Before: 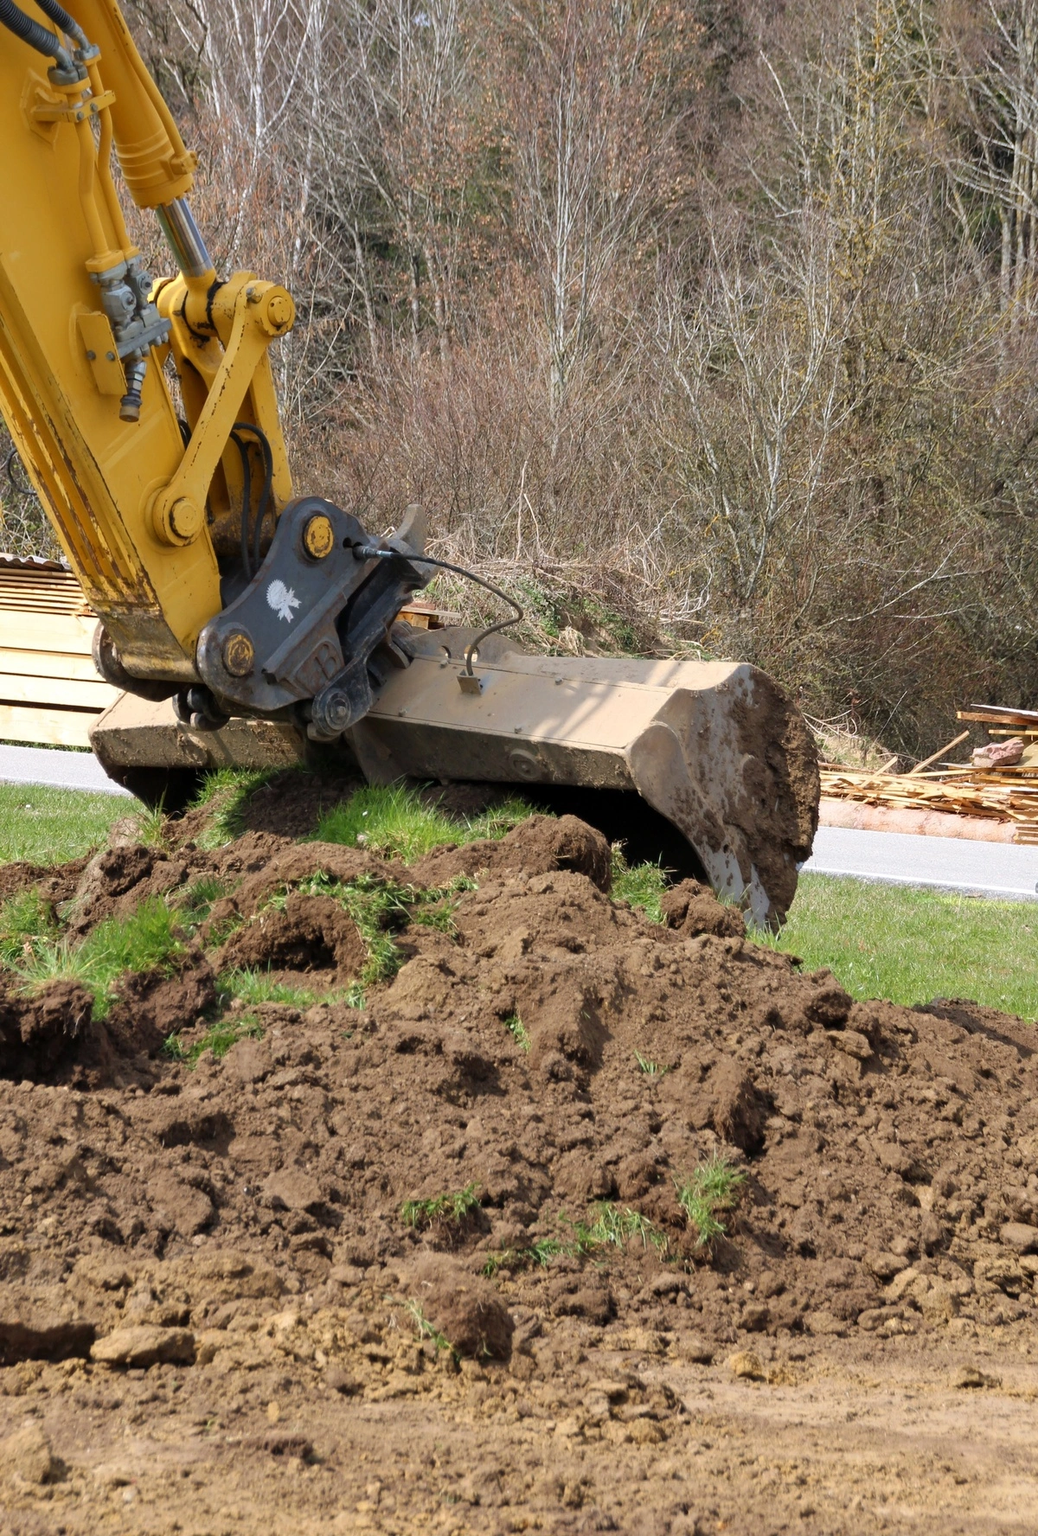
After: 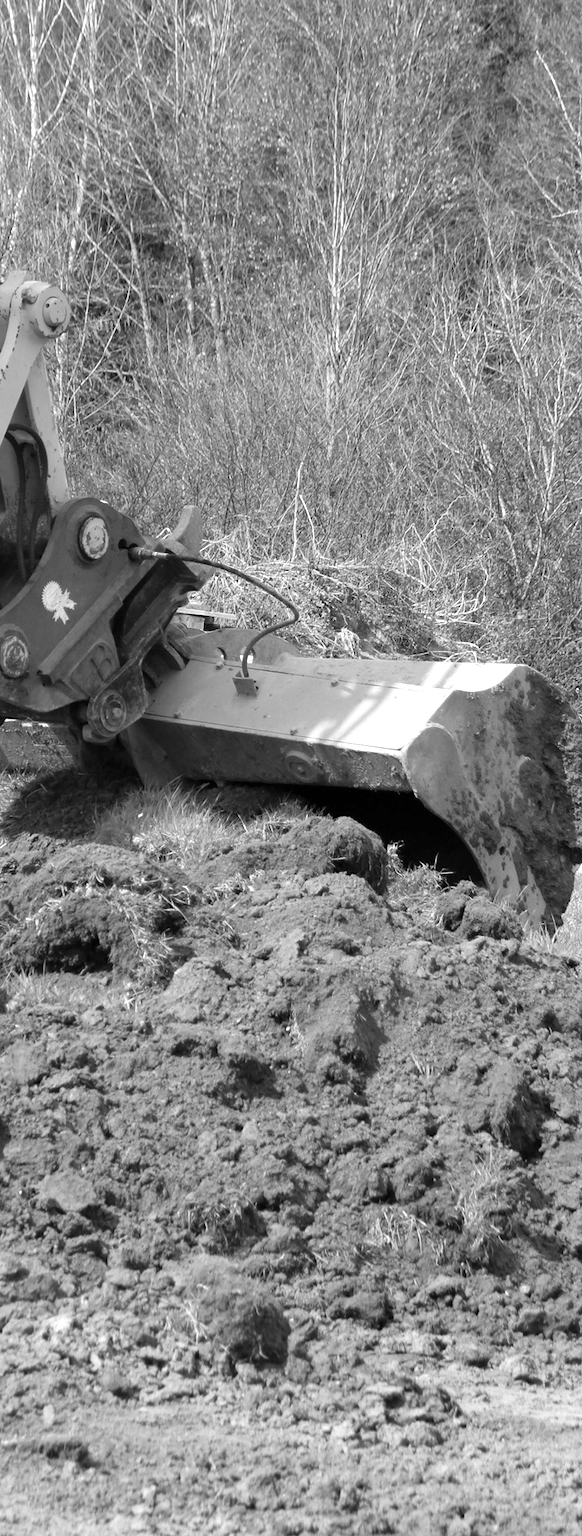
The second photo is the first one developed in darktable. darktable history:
white balance: red 0.976, blue 1.04
crop: left 21.674%, right 22.086%
exposure: black level correction 0, exposure 0.5 EV, compensate exposure bias true, compensate highlight preservation false
monochrome: on, module defaults
